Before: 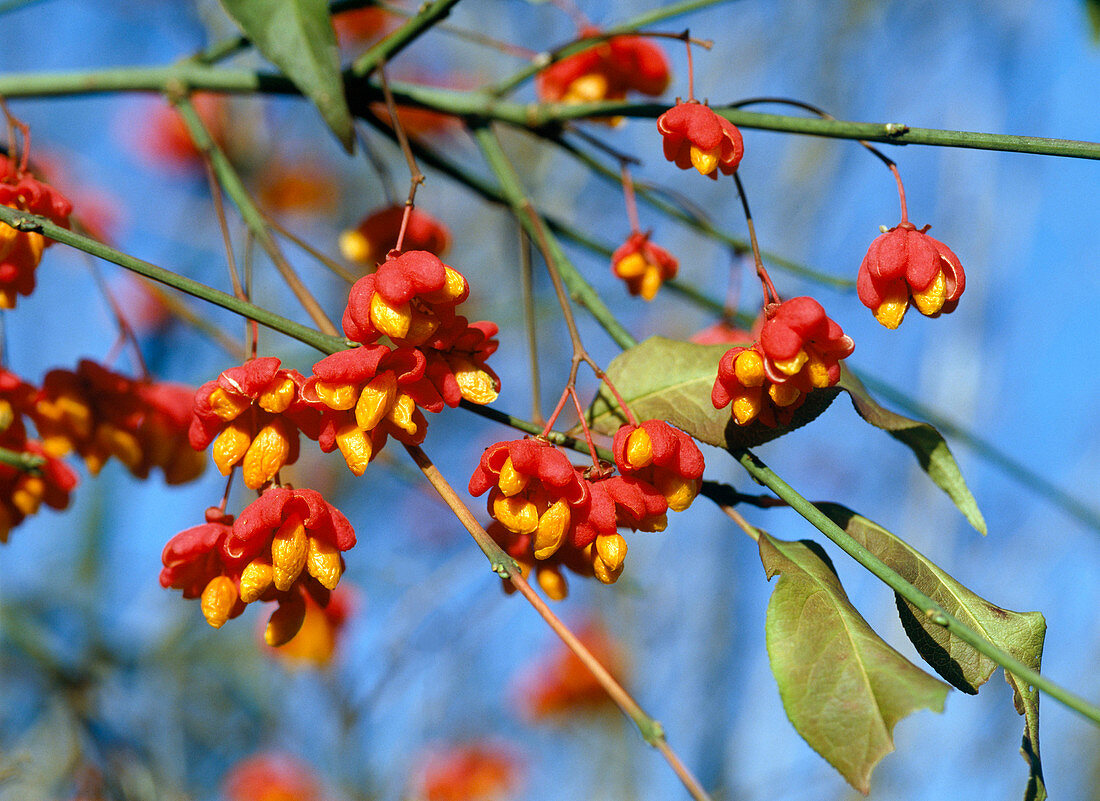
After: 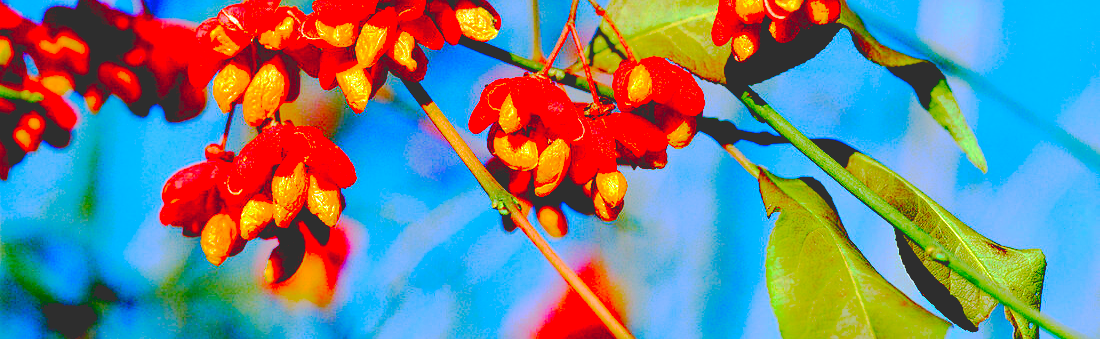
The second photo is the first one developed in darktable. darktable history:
base curve: curves: ch0 [(0.065, 0.026) (0.236, 0.358) (0.53, 0.546) (0.777, 0.841) (0.924, 0.992)], preserve colors none
crop: top 45.42%, bottom 12.197%
color correction: highlights b* 0.037, saturation 2.1
